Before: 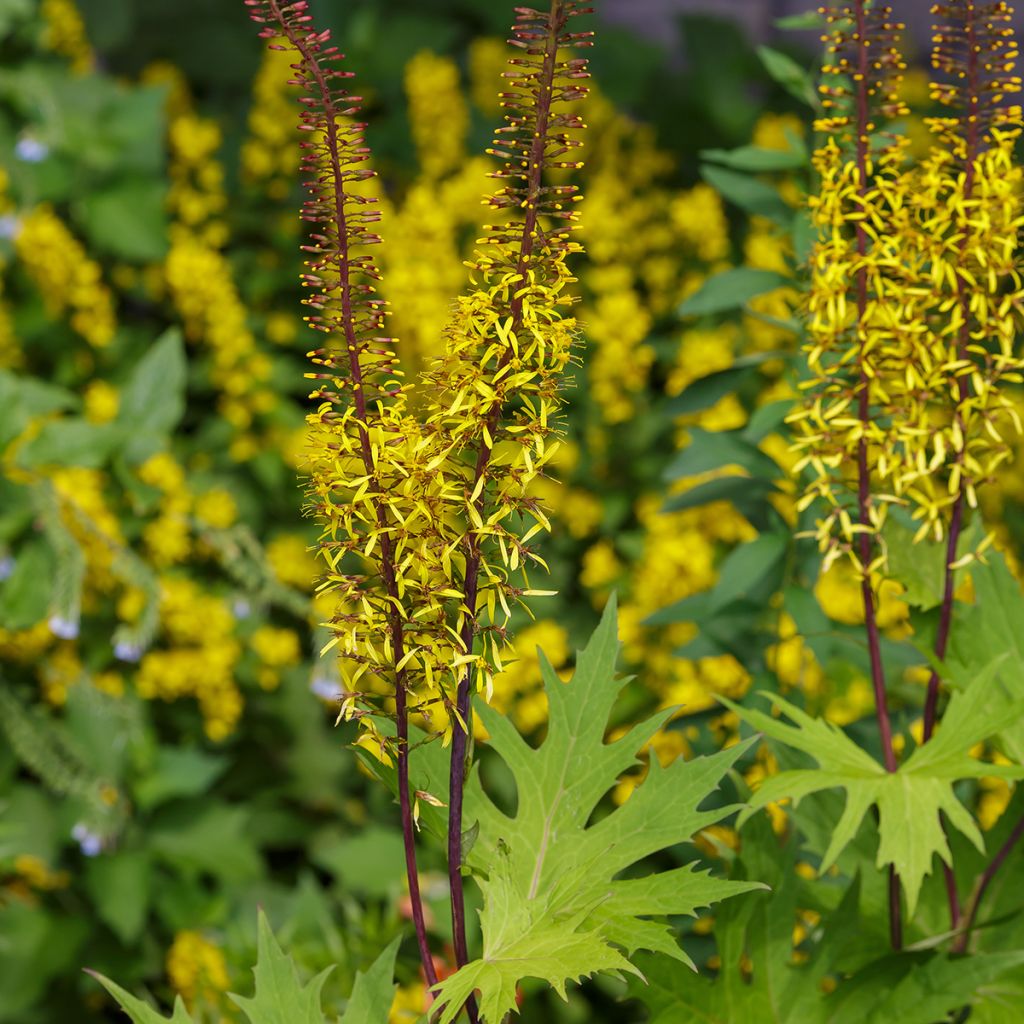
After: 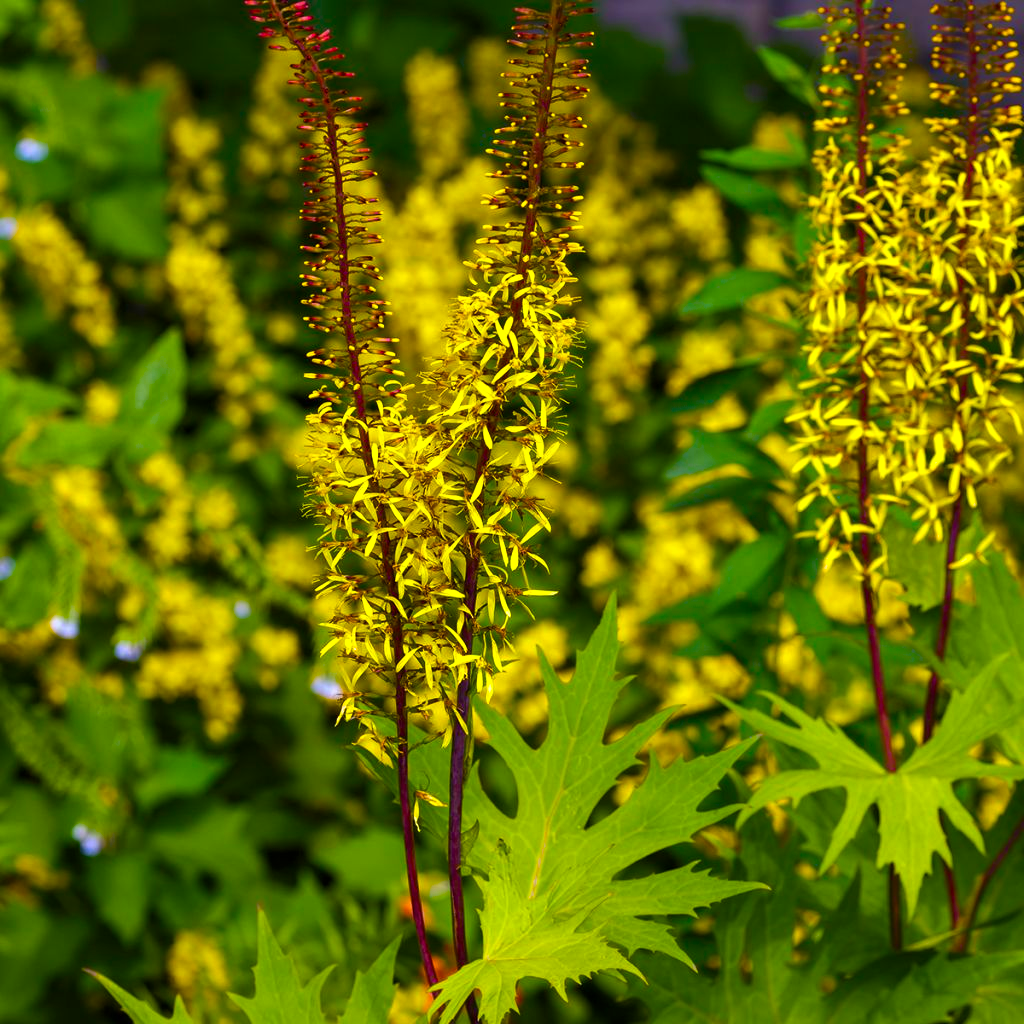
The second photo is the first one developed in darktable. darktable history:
color balance rgb: perceptual saturation grading › global saturation 64.541%, perceptual saturation grading › highlights 50.988%, perceptual saturation grading › shadows 29.995%, perceptual brilliance grading › global brilliance 14.634%, perceptual brilliance grading › shadows -34.625%
